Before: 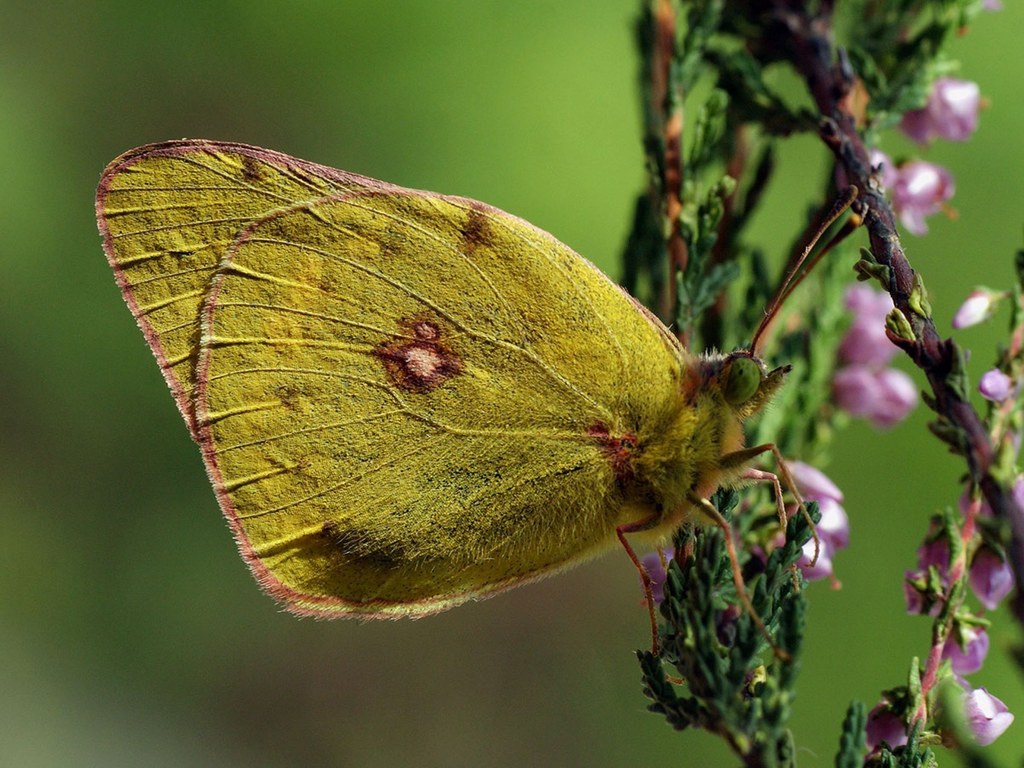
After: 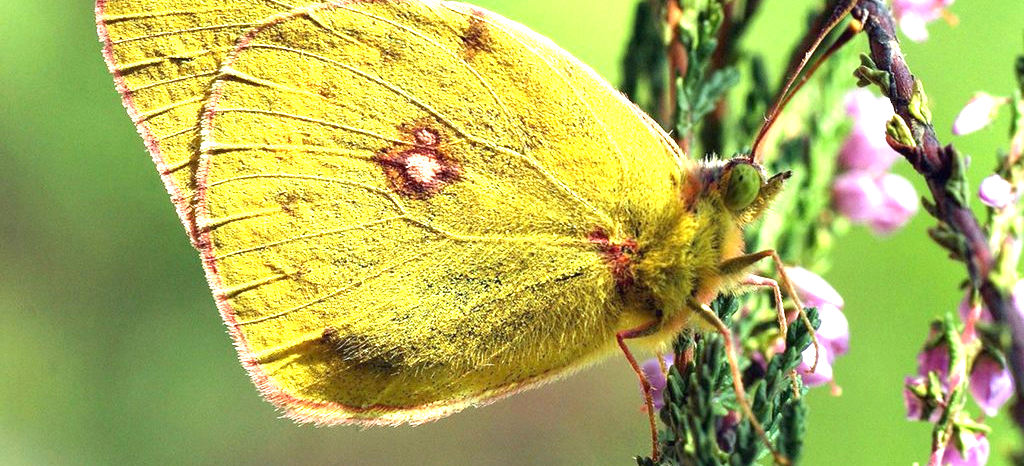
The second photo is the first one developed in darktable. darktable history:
white balance: red 0.976, blue 1.04
crop and rotate: top 25.357%, bottom 13.942%
exposure: black level correction 0, exposure 1.9 EV, compensate highlight preservation false
